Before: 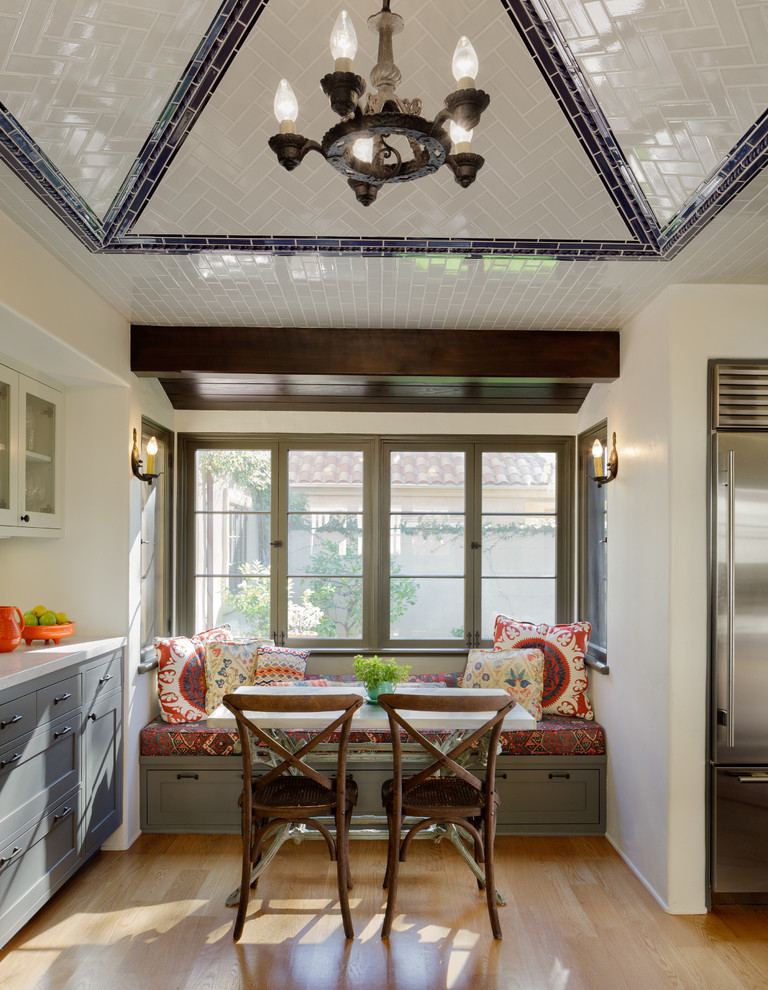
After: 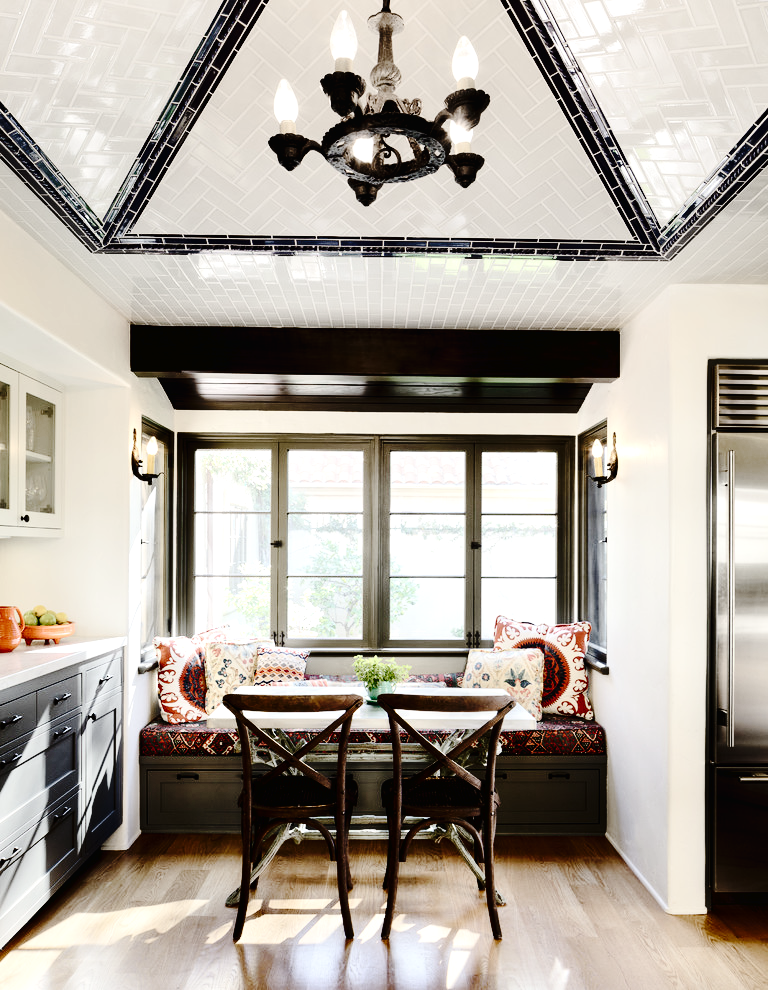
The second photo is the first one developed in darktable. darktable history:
tone curve: curves: ch0 [(0, 0) (0.003, 0.013) (0.011, 0.012) (0.025, 0.011) (0.044, 0.016) (0.069, 0.029) (0.1, 0.045) (0.136, 0.074) (0.177, 0.123) (0.224, 0.207) (0.277, 0.313) (0.335, 0.414) (0.399, 0.509) (0.468, 0.599) (0.543, 0.663) (0.623, 0.728) (0.709, 0.79) (0.801, 0.854) (0.898, 0.925) (1, 1)], preserve colors none
contrast brightness saturation: contrast 0.245, saturation -0.305
local contrast: mode bilateral grid, contrast 99, coarseness 99, detail 108%, midtone range 0.2
tone equalizer: -8 EV -0.779 EV, -7 EV -0.697 EV, -6 EV -0.585 EV, -5 EV -0.424 EV, -3 EV 0.37 EV, -2 EV 0.6 EV, -1 EV 0.697 EV, +0 EV 0.744 EV, edges refinement/feathering 500, mask exposure compensation -1.57 EV, preserve details no
